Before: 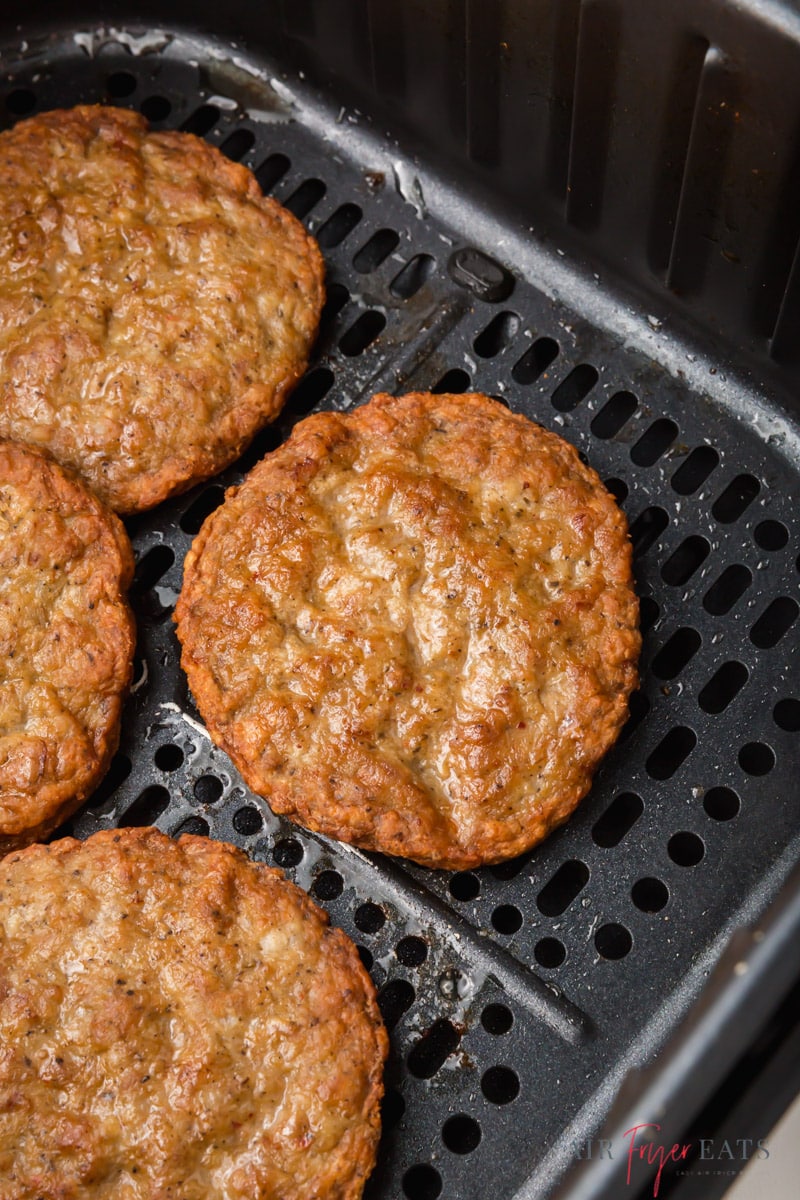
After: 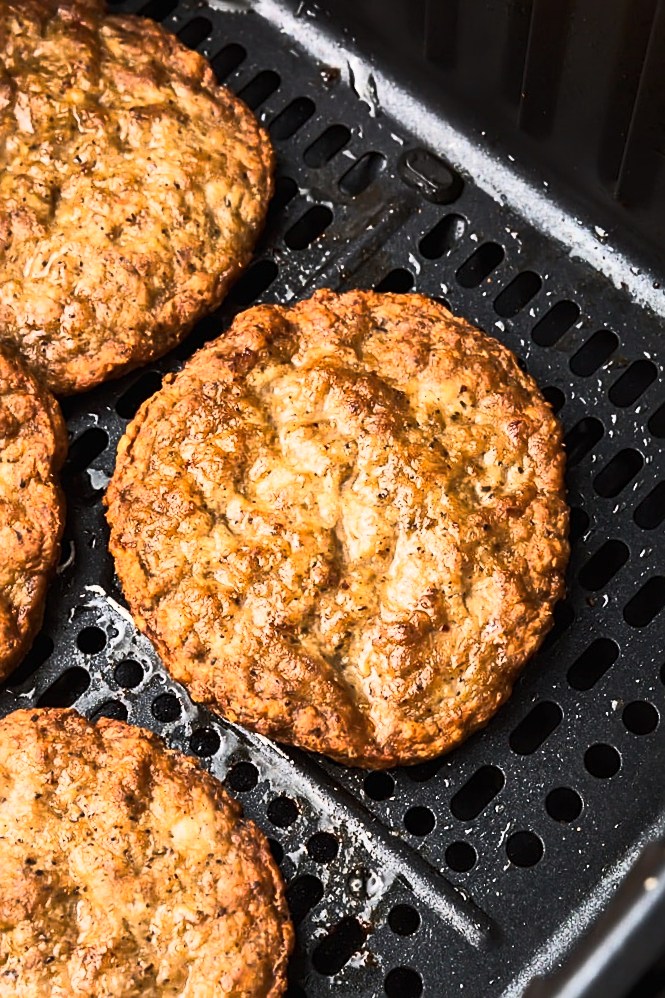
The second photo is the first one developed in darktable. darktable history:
tone curve: curves: ch0 [(0, 0) (0.427, 0.375) (0.616, 0.801) (1, 1)], color space Lab, linked channels, preserve colors none
sharpen: on, module defaults
crop and rotate: angle -3.27°, left 5.211%, top 5.211%, right 4.607%, bottom 4.607%
